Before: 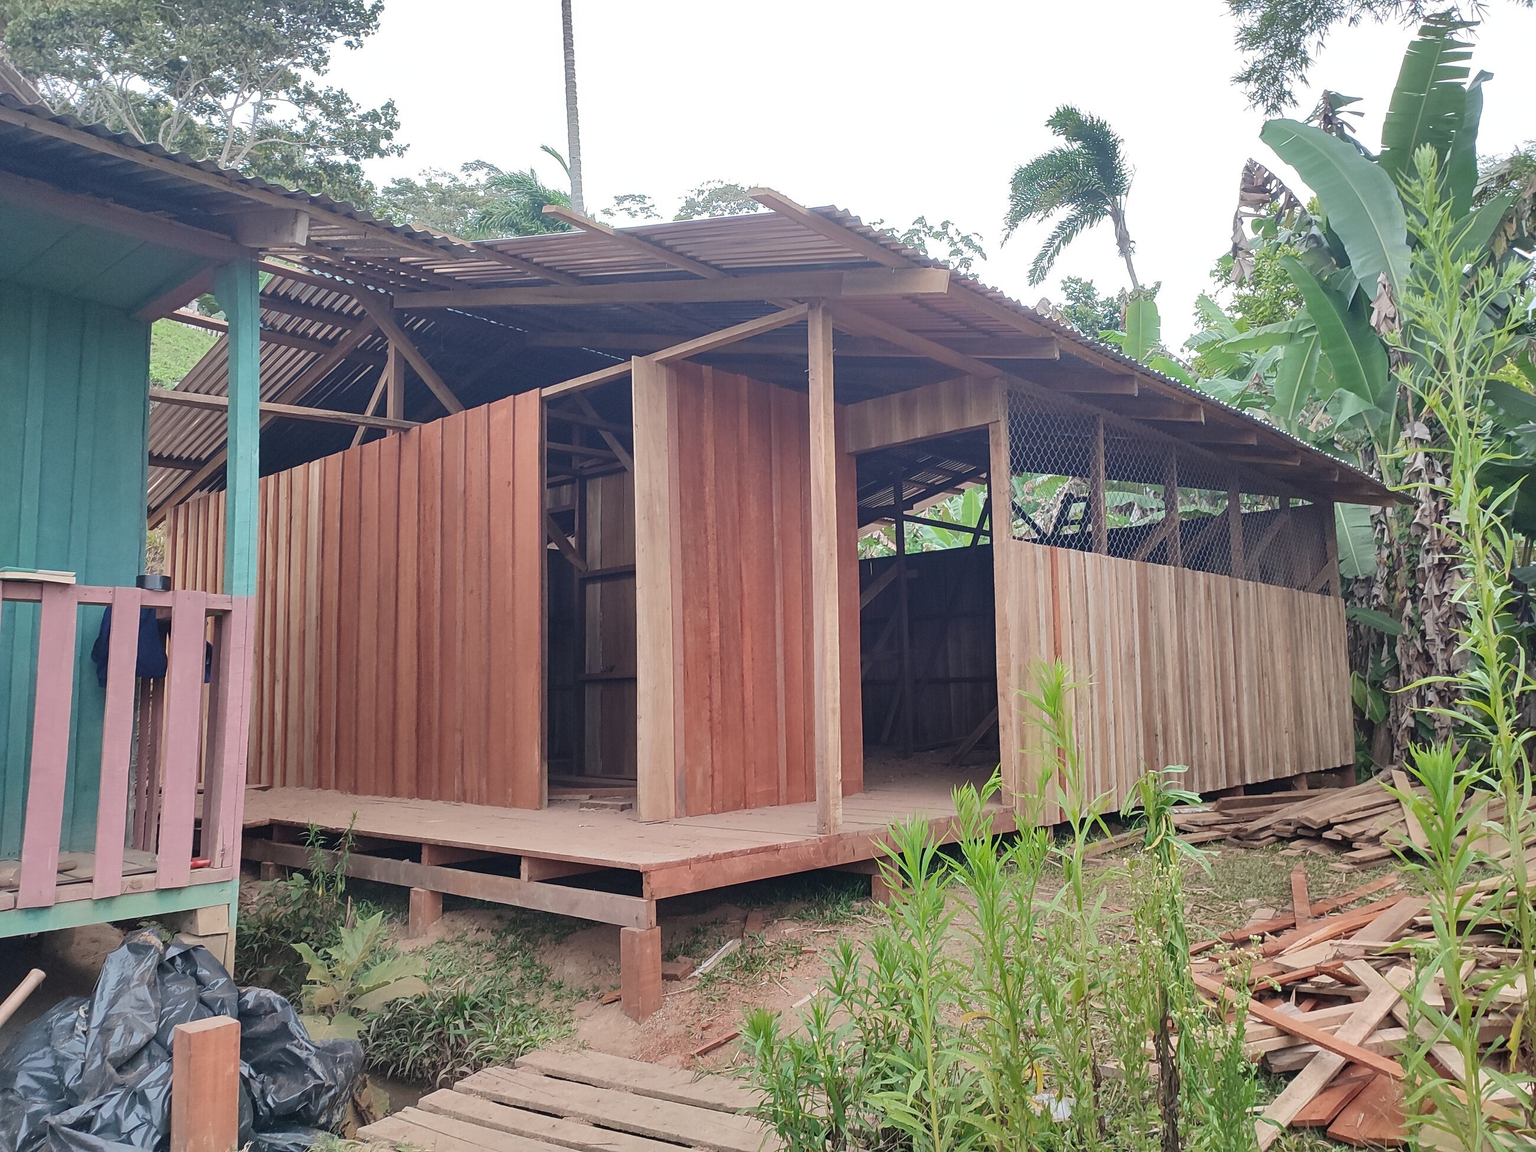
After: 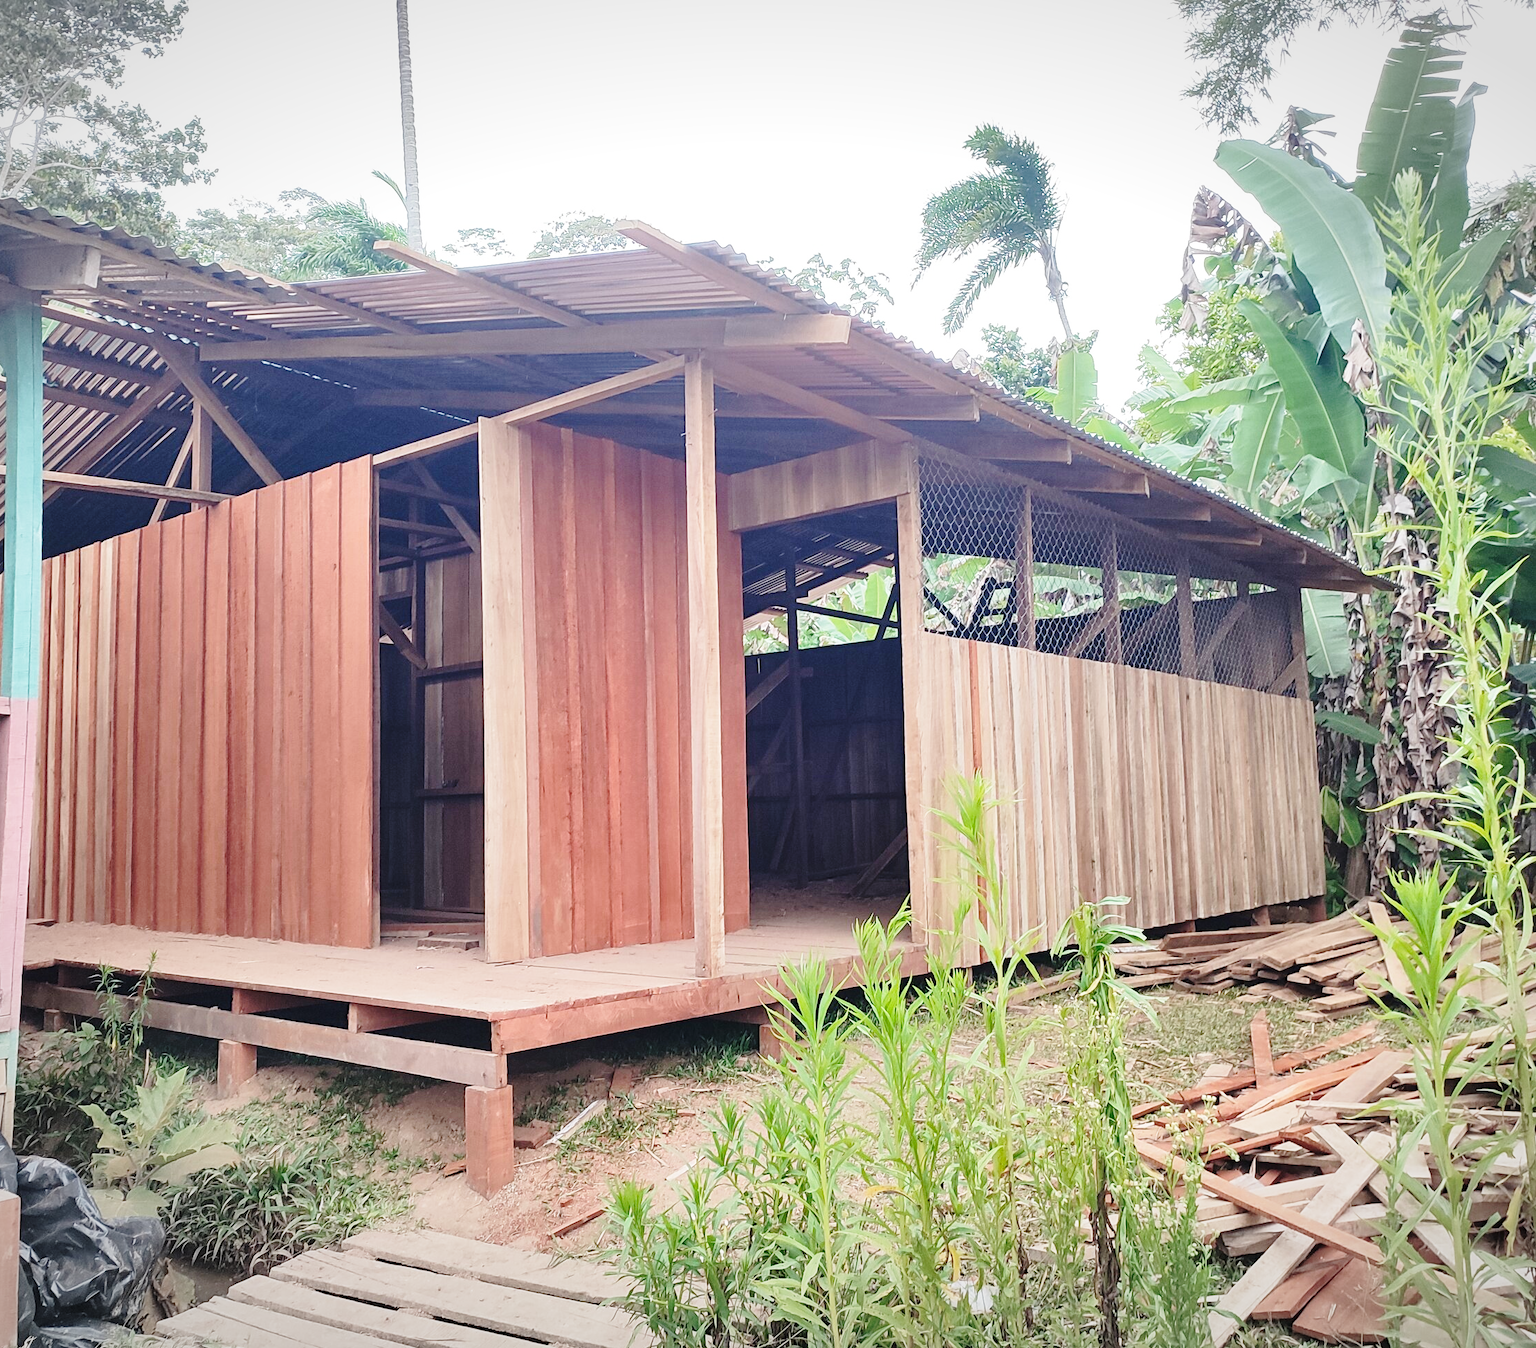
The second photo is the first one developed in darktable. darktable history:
base curve: curves: ch0 [(0, 0) (0.028, 0.03) (0.121, 0.232) (0.46, 0.748) (0.859, 0.968) (1, 1)], preserve colors none
crop and rotate: left 14.584%
vignetting: fall-off start 100%, brightness -0.282, width/height ratio 1.31
